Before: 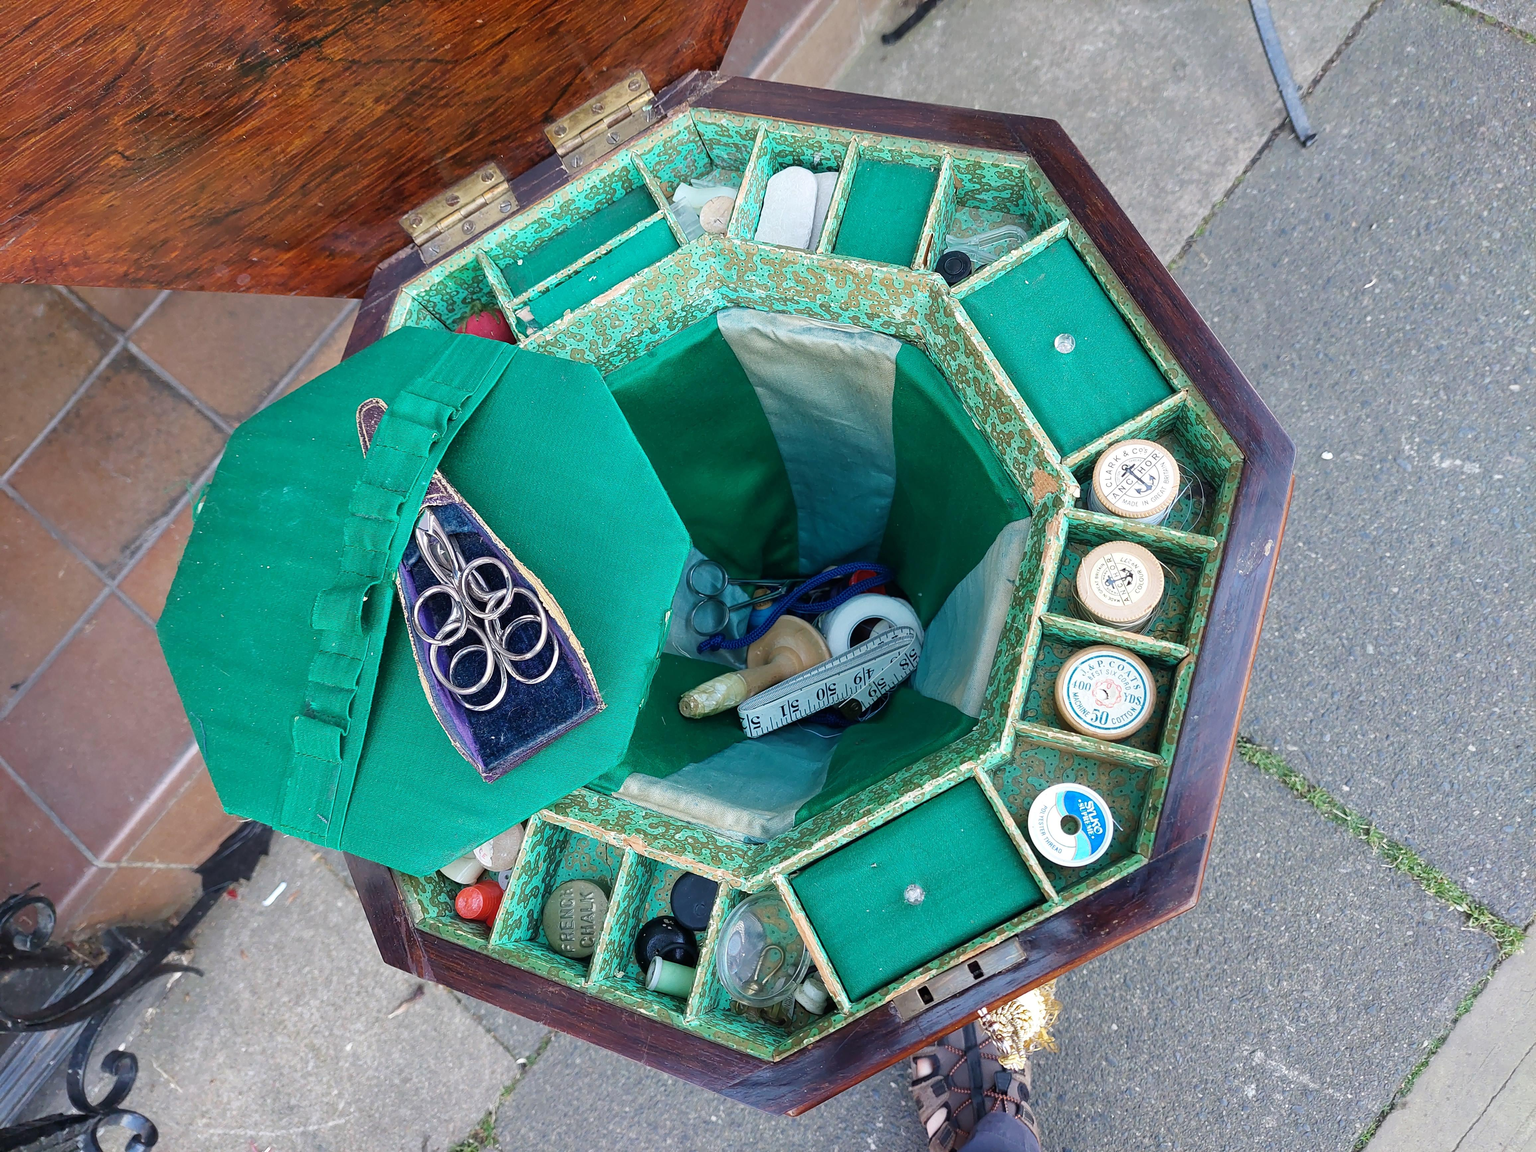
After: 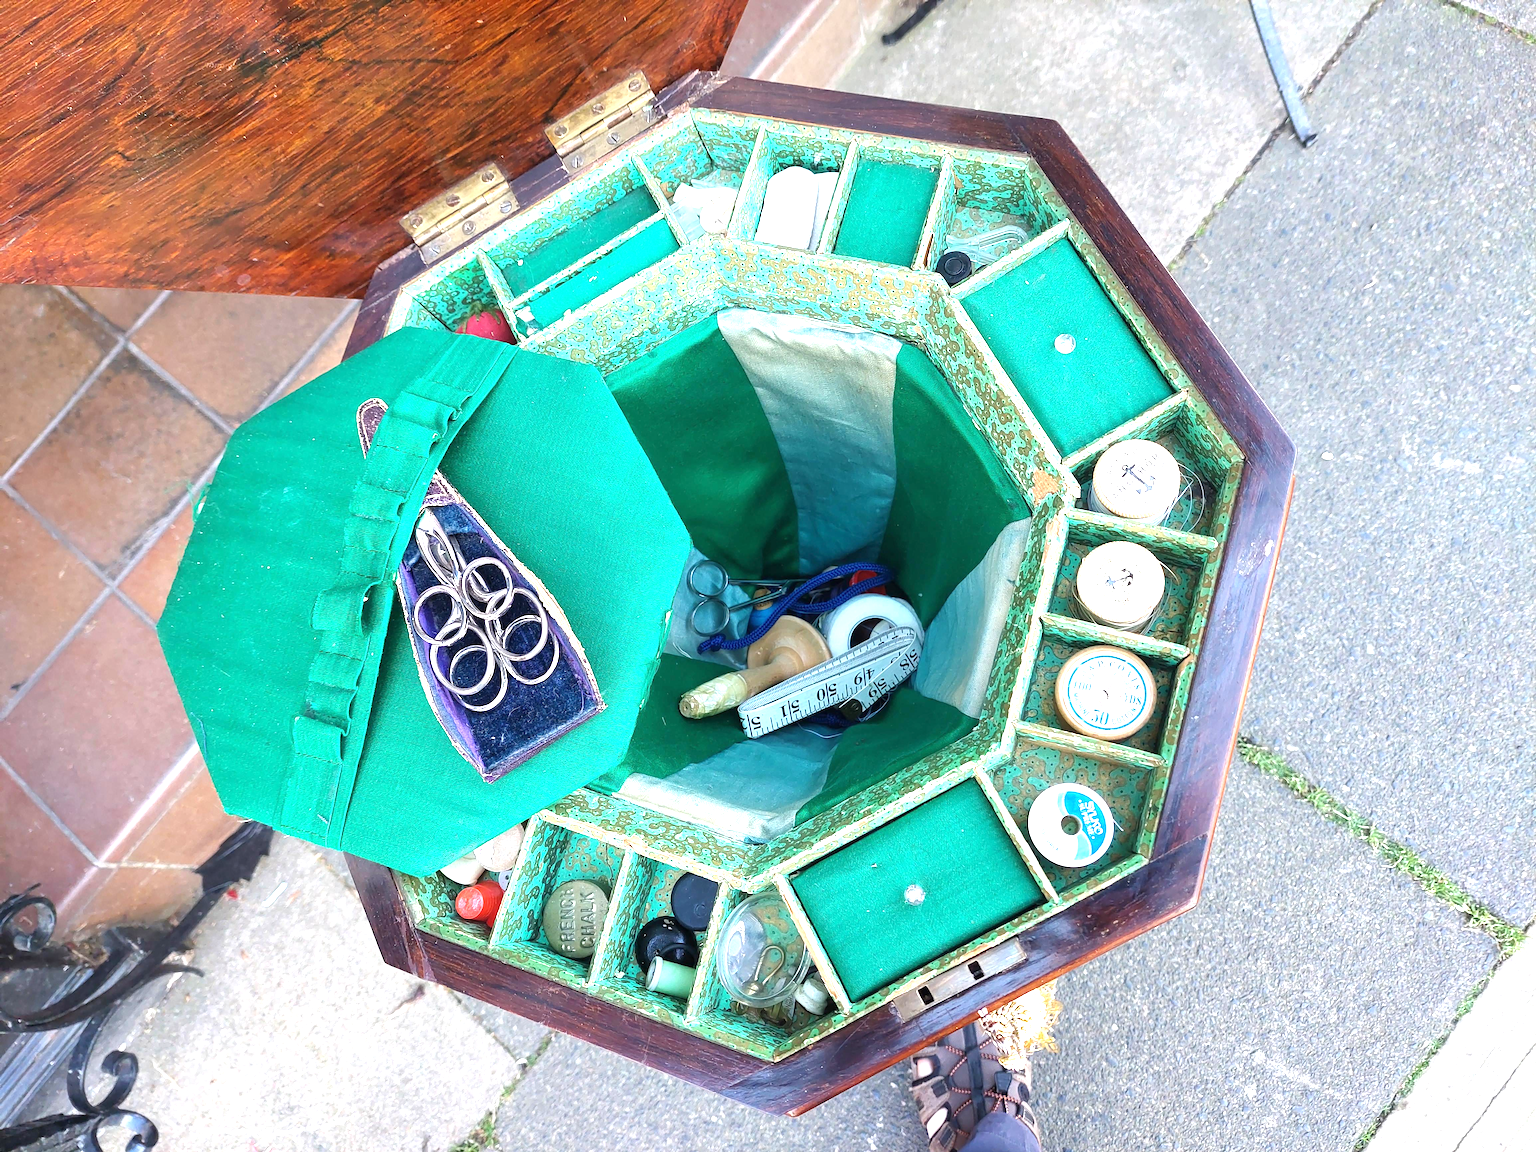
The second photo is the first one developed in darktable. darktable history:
exposure: black level correction 0, exposure 1.123 EV, compensate highlight preservation false
